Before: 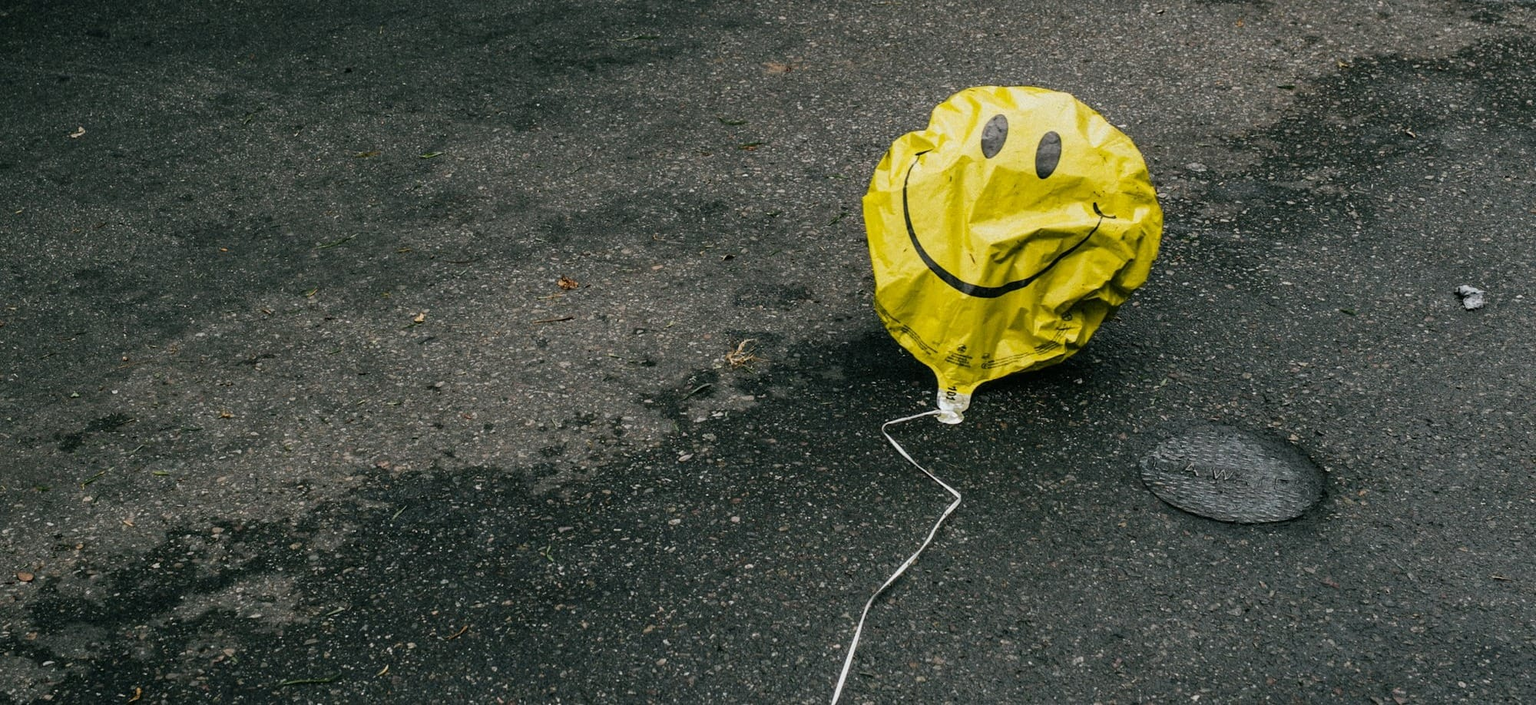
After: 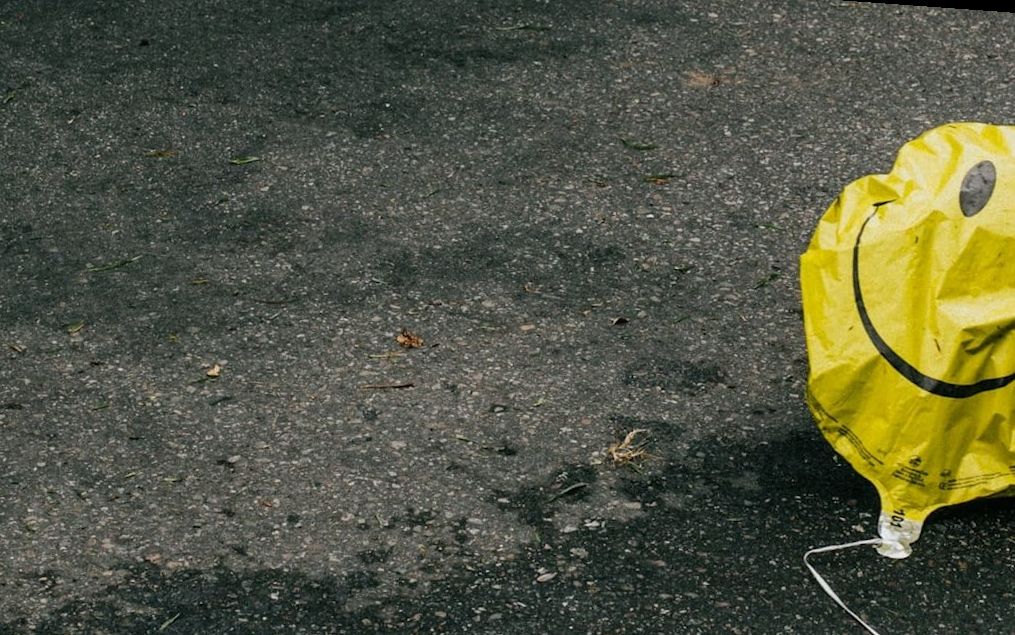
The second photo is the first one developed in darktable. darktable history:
rotate and perspective: rotation 4.1°, automatic cropping off
crop: left 17.835%, top 7.675%, right 32.881%, bottom 32.213%
